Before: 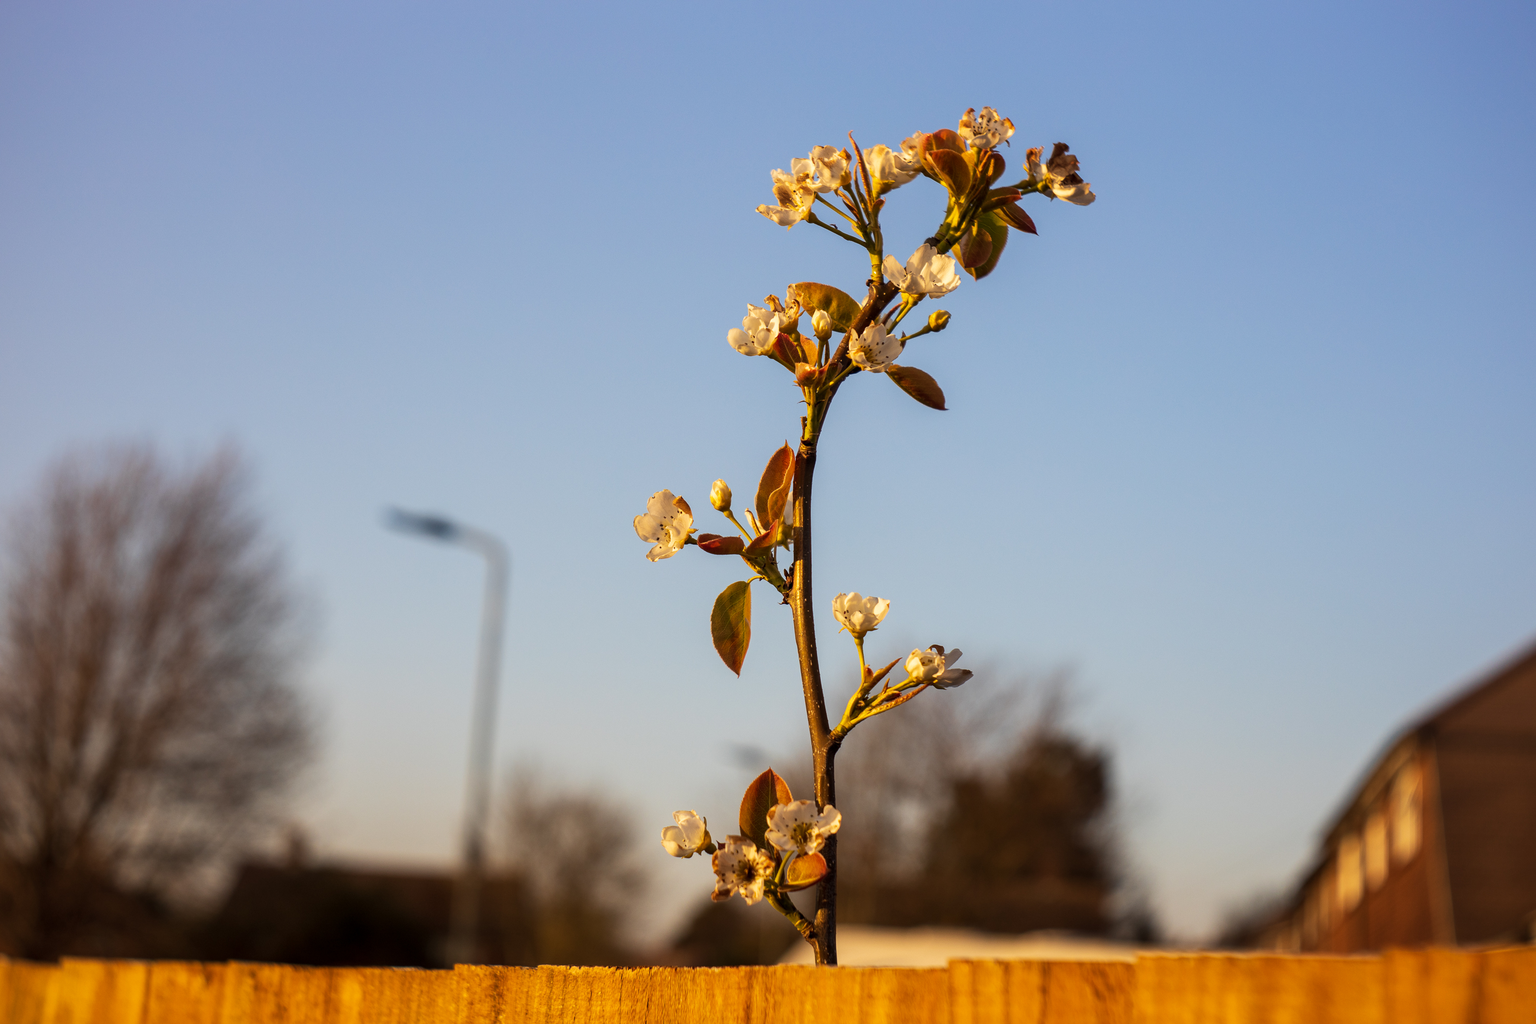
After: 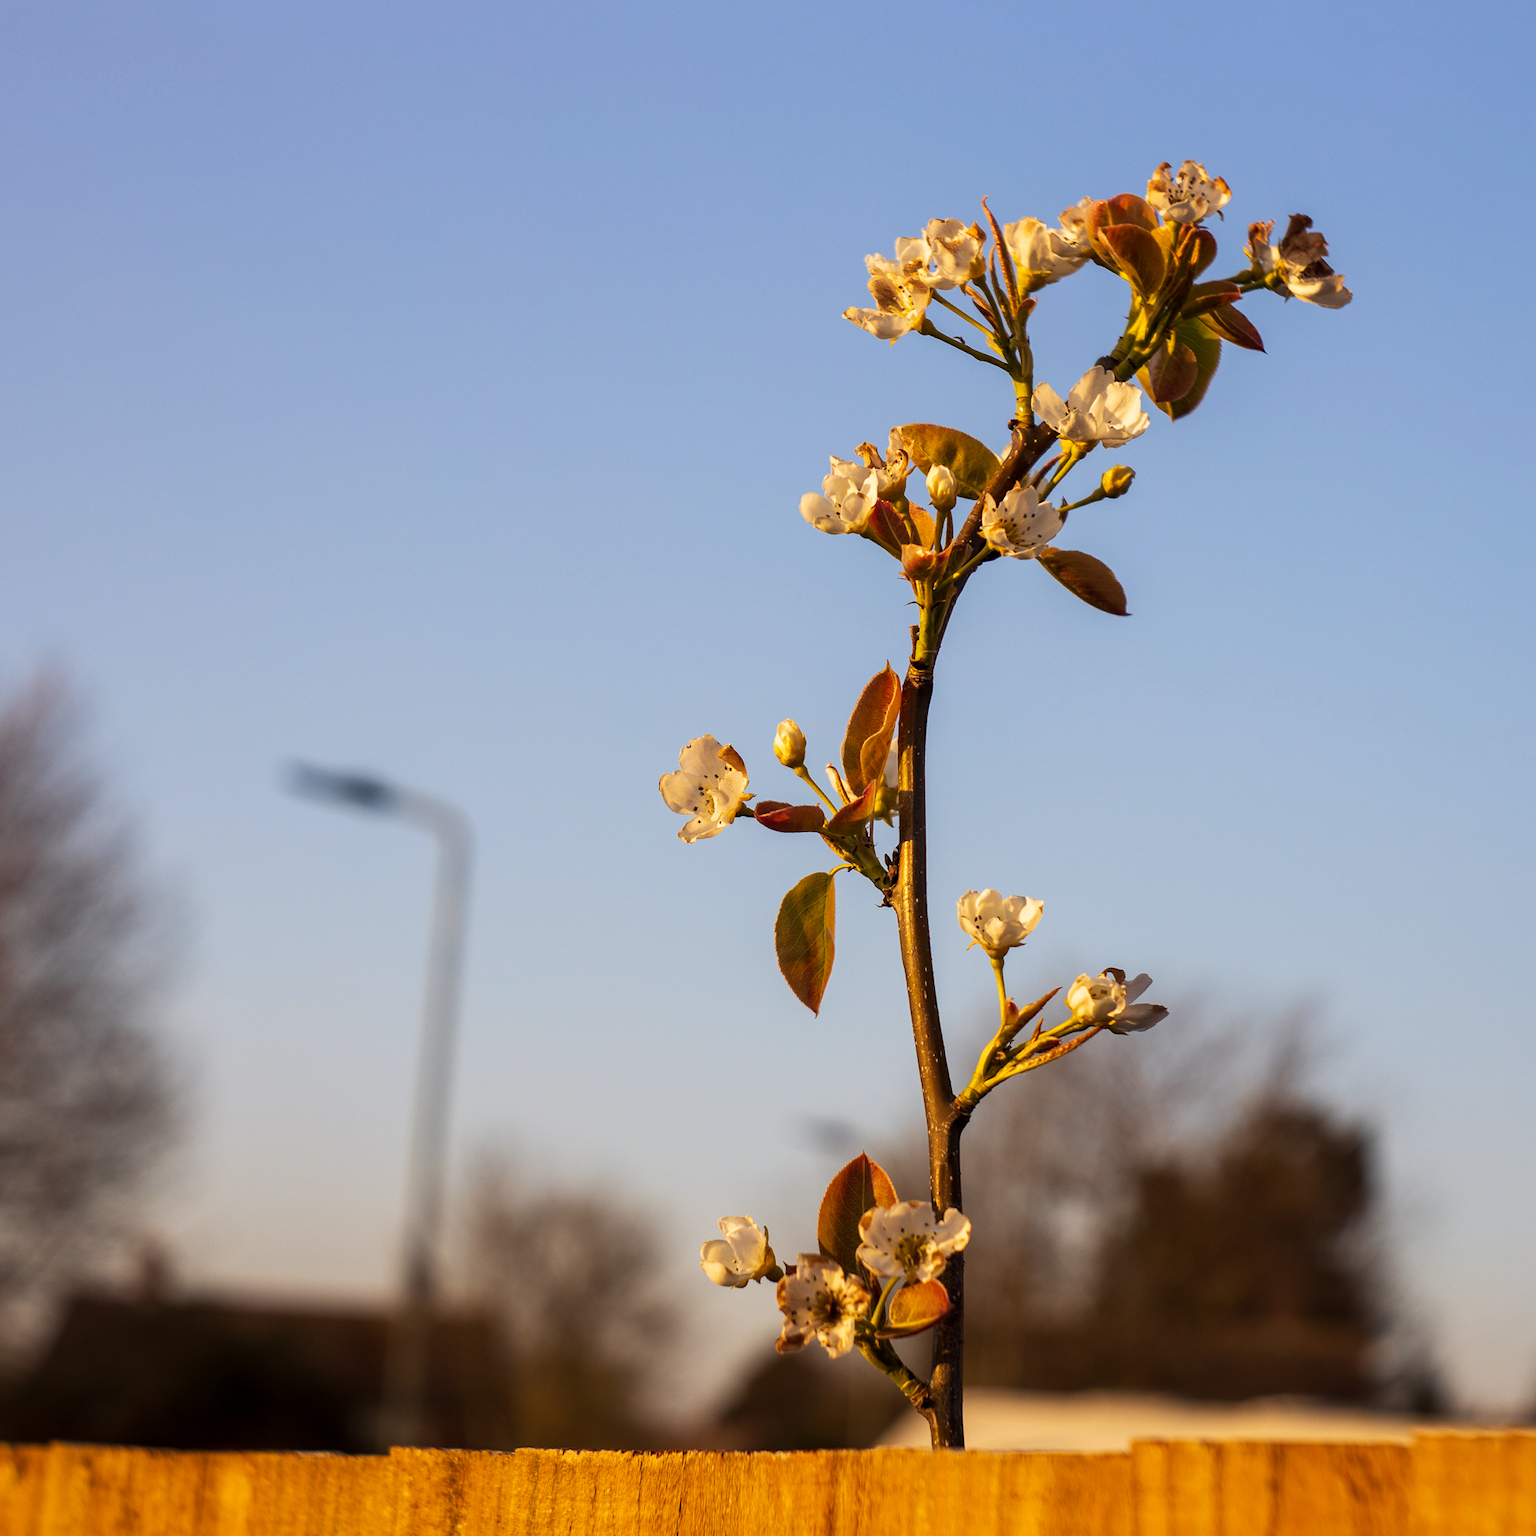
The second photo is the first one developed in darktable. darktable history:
white balance: red 1.004, blue 1.024
crop and rotate: left 12.673%, right 20.66%
